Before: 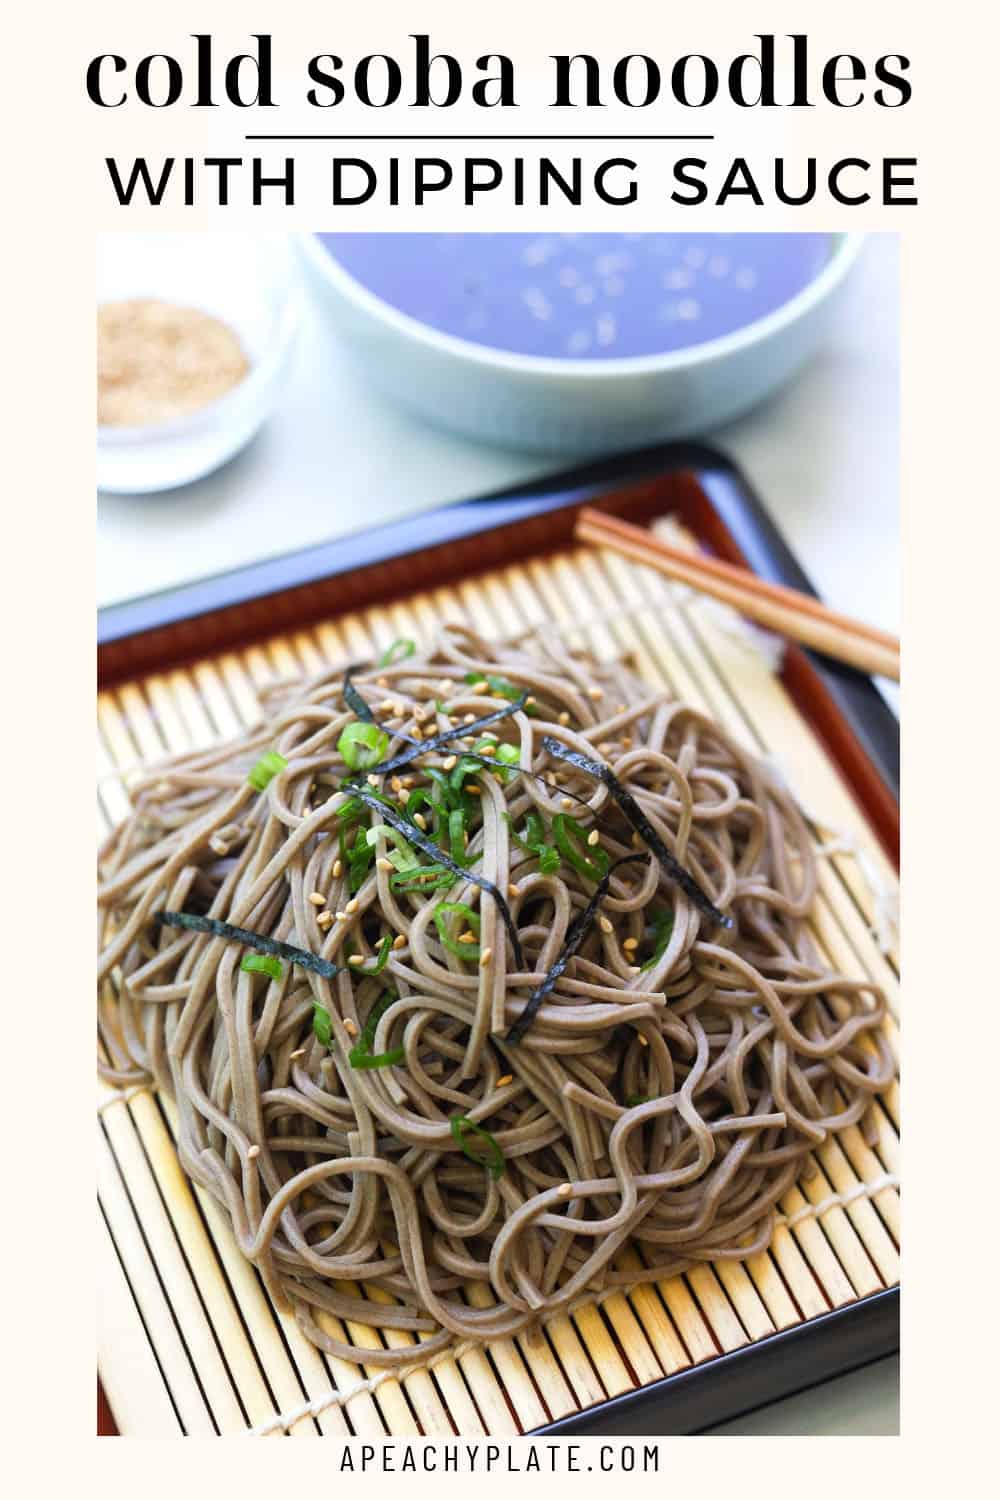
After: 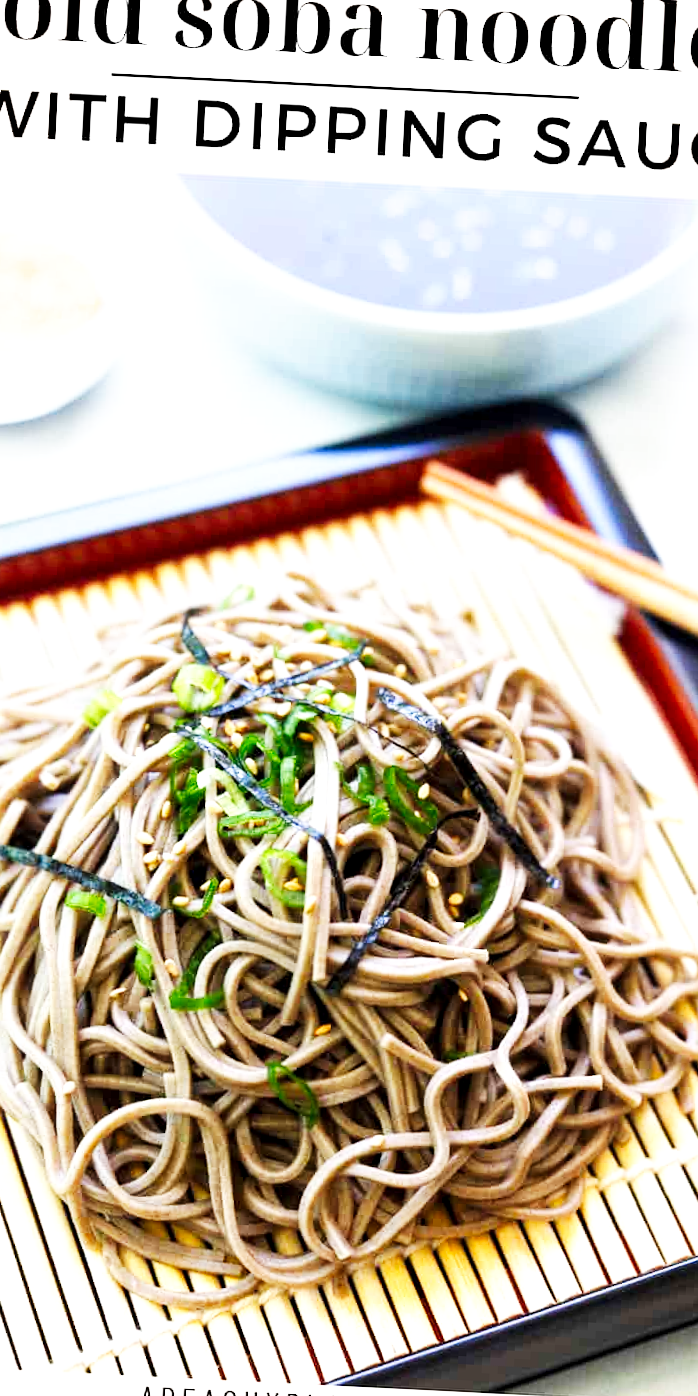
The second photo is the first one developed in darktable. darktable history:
base curve: curves: ch0 [(0, 0) (0.007, 0.004) (0.027, 0.03) (0.046, 0.07) (0.207, 0.54) (0.442, 0.872) (0.673, 0.972) (1, 1)], preserve colors none
crop and rotate: angle -2.86°, left 14.111%, top 0.02%, right 10.902%, bottom 0.051%
exposure: compensate highlight preservation false
local contrast: highlights 106%, shadows 102%, detail 120%, midtone range 0.2
